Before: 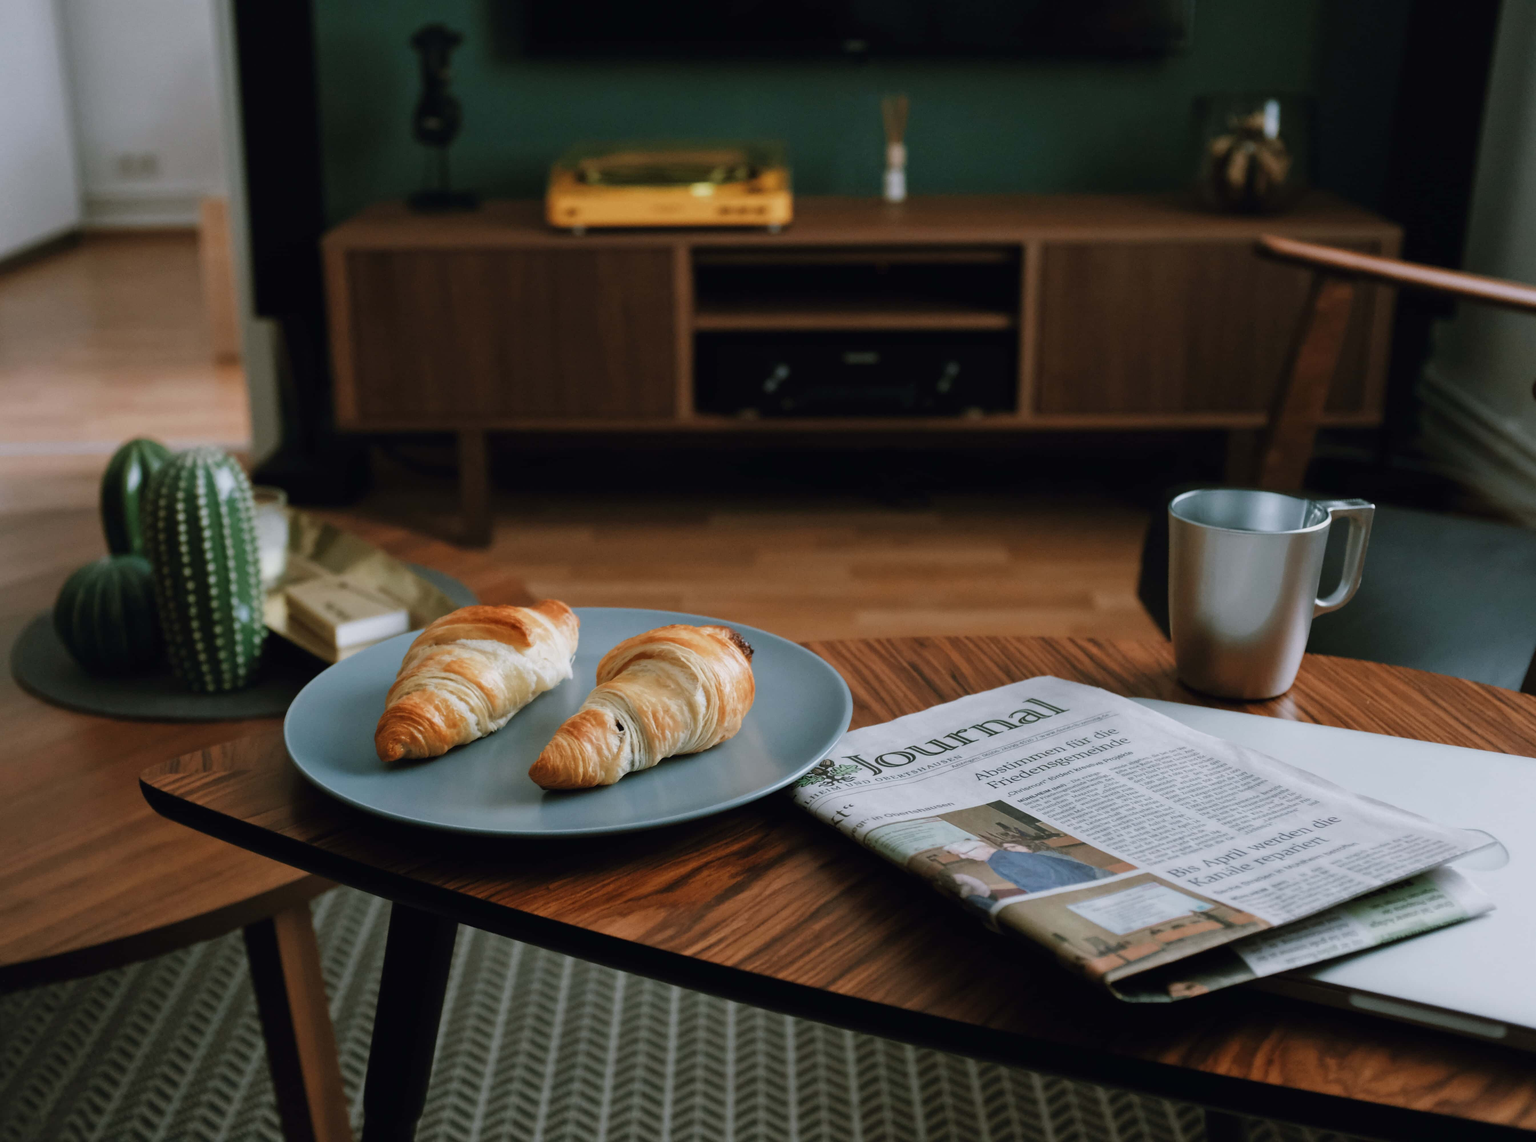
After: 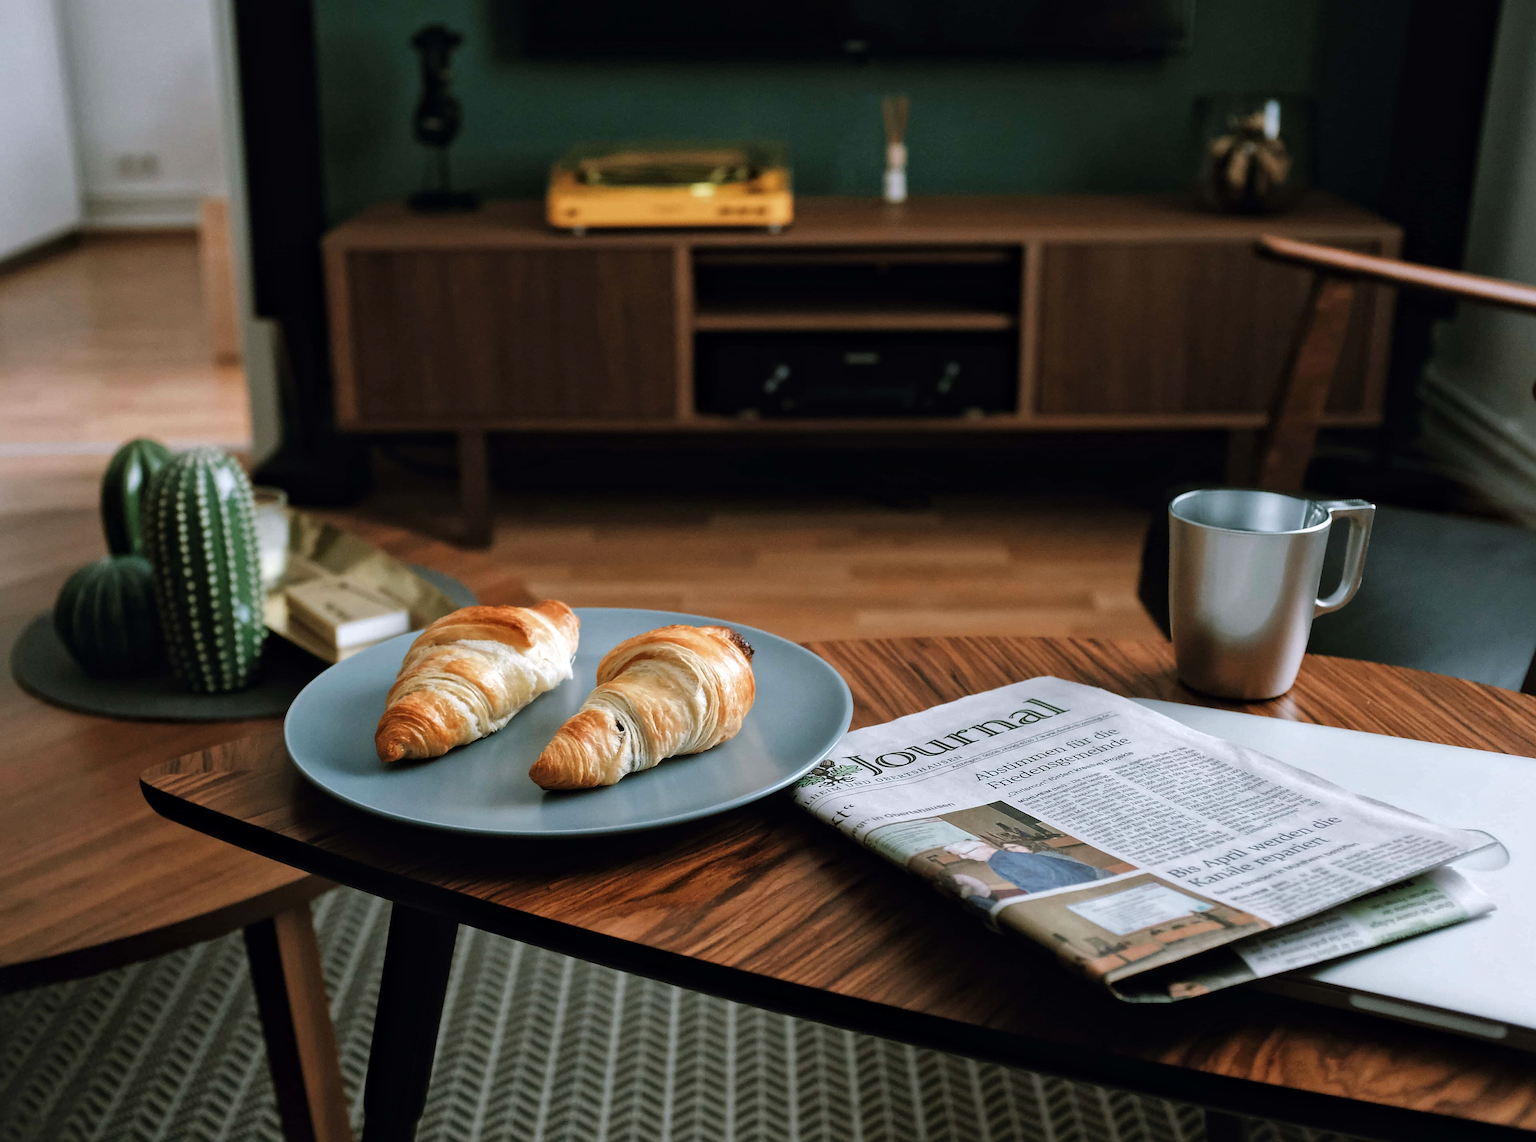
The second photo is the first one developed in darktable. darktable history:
sharpen: amount 0.906
tone equalizer: -8 EV -0.397 EV, -7 EV -0.411 EV, -6 EV -0.299 EV, -5 EV -0.193 EV, -3 EV 0.23 EV, -2 EV 0.308 EV, -1 EV 0.389 EV, +0 EV 0.412 EV
shadows and highlights: shadows 8.7, white point adjustment 0.936, highlights -39.56
local contrast: mode bilateral grid, contrast 20, coarseness 49, detail 120%, midtone range 0.2
